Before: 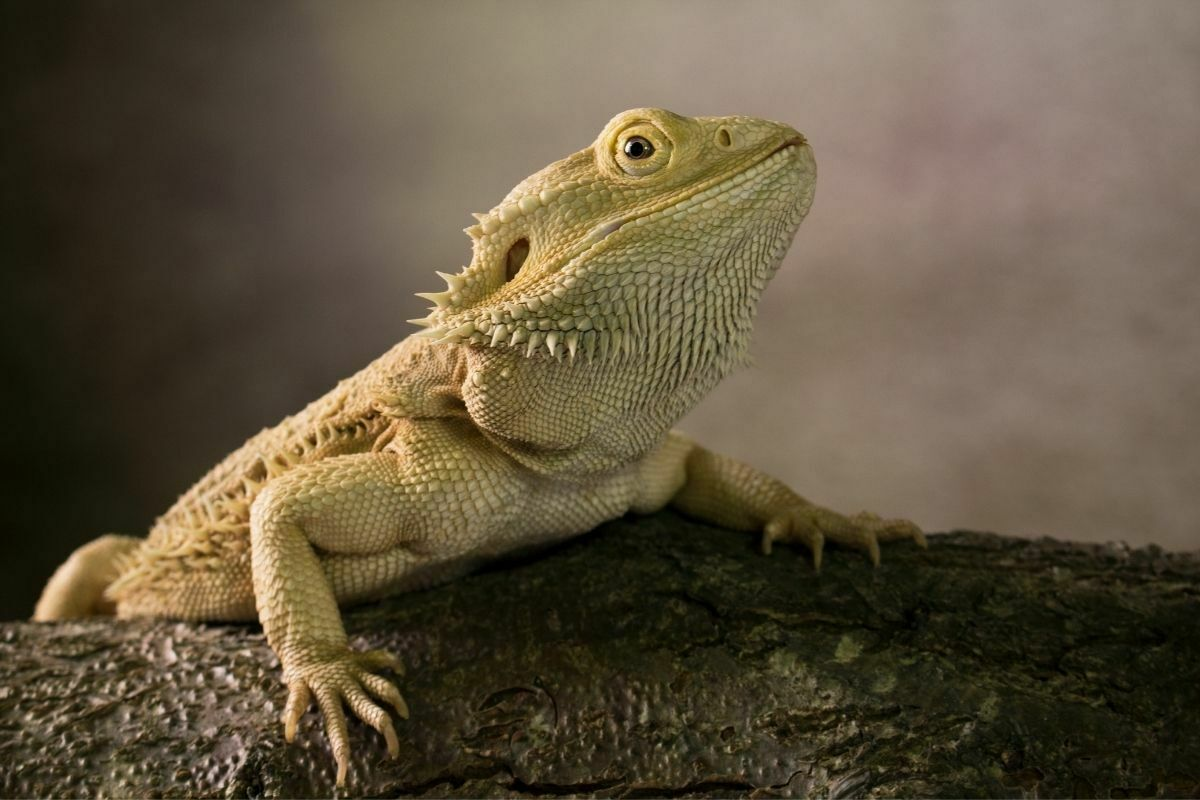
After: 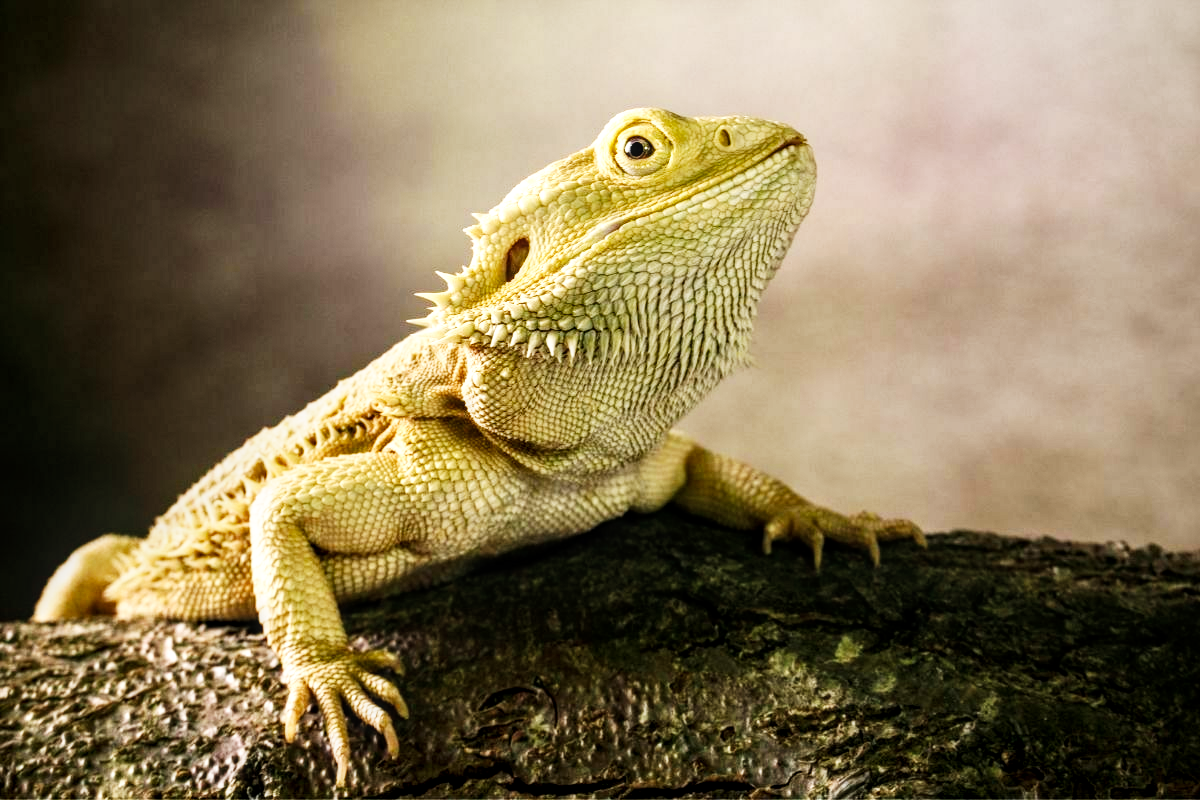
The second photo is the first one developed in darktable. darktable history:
base curve: curves: ch0 [(0, 0) (0.007, 0.004) (0.027, 0.03) (0.046, 0.07) (0.207, 0.54) (0.442, 0.872) (0.673, 0.972) (1, 1)], preserve colors none
local contrast: detail 130%
